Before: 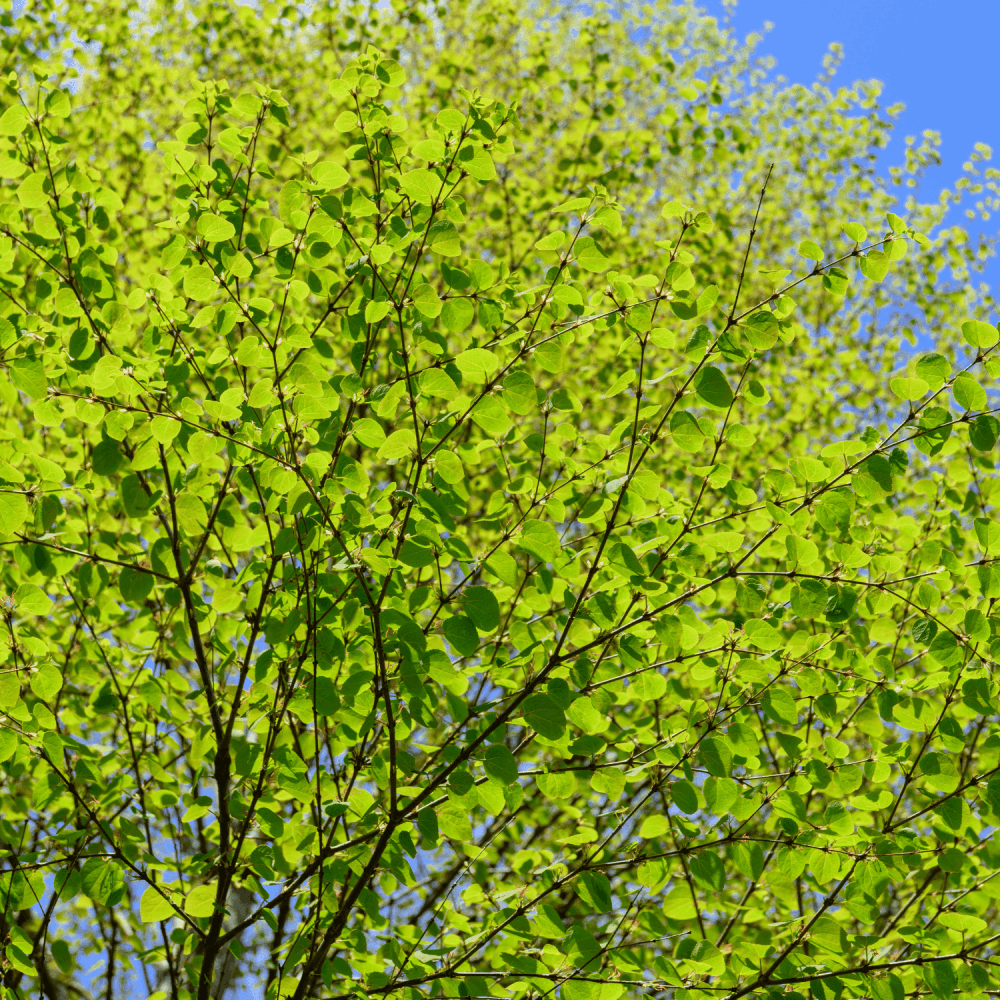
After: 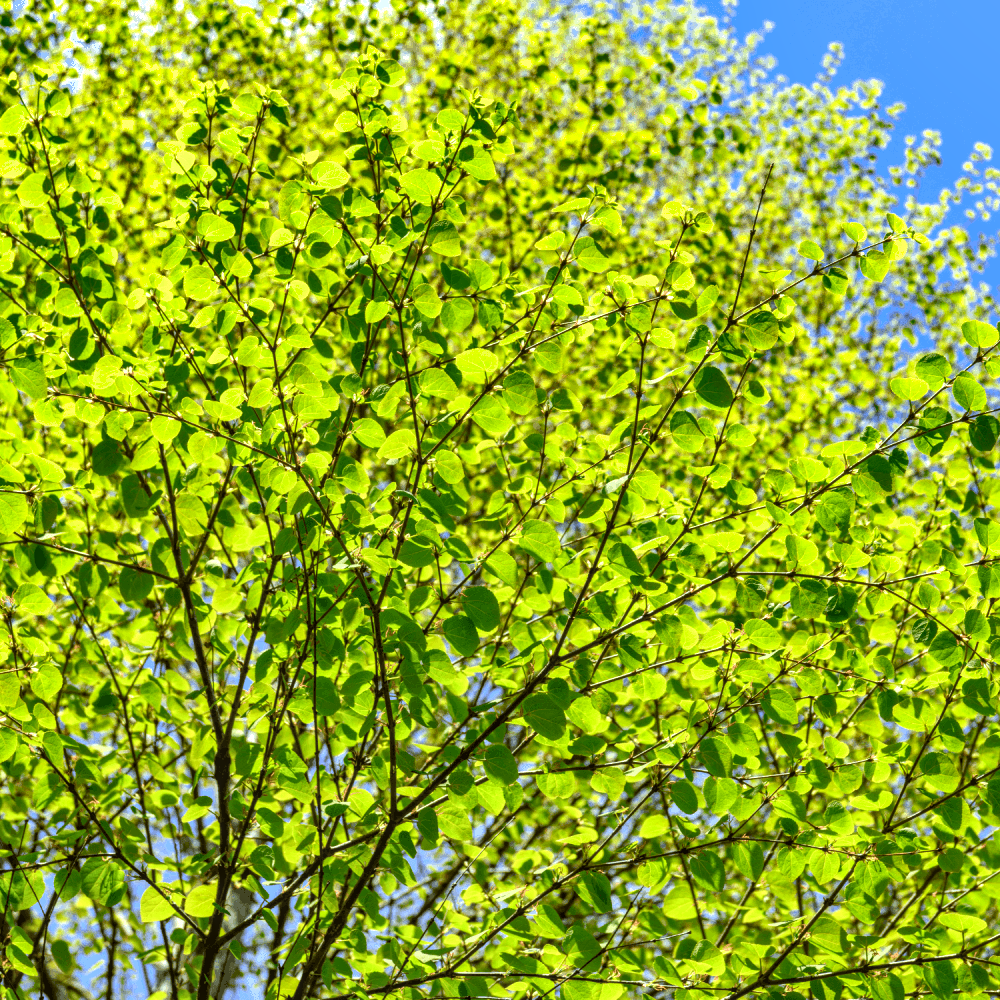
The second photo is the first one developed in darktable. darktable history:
shadows and highlights: shadows 60.79, soften with gaussian
local contrast: on, module defaults
exposure: exposure 0.606 EV, compensate highlight preservation false
